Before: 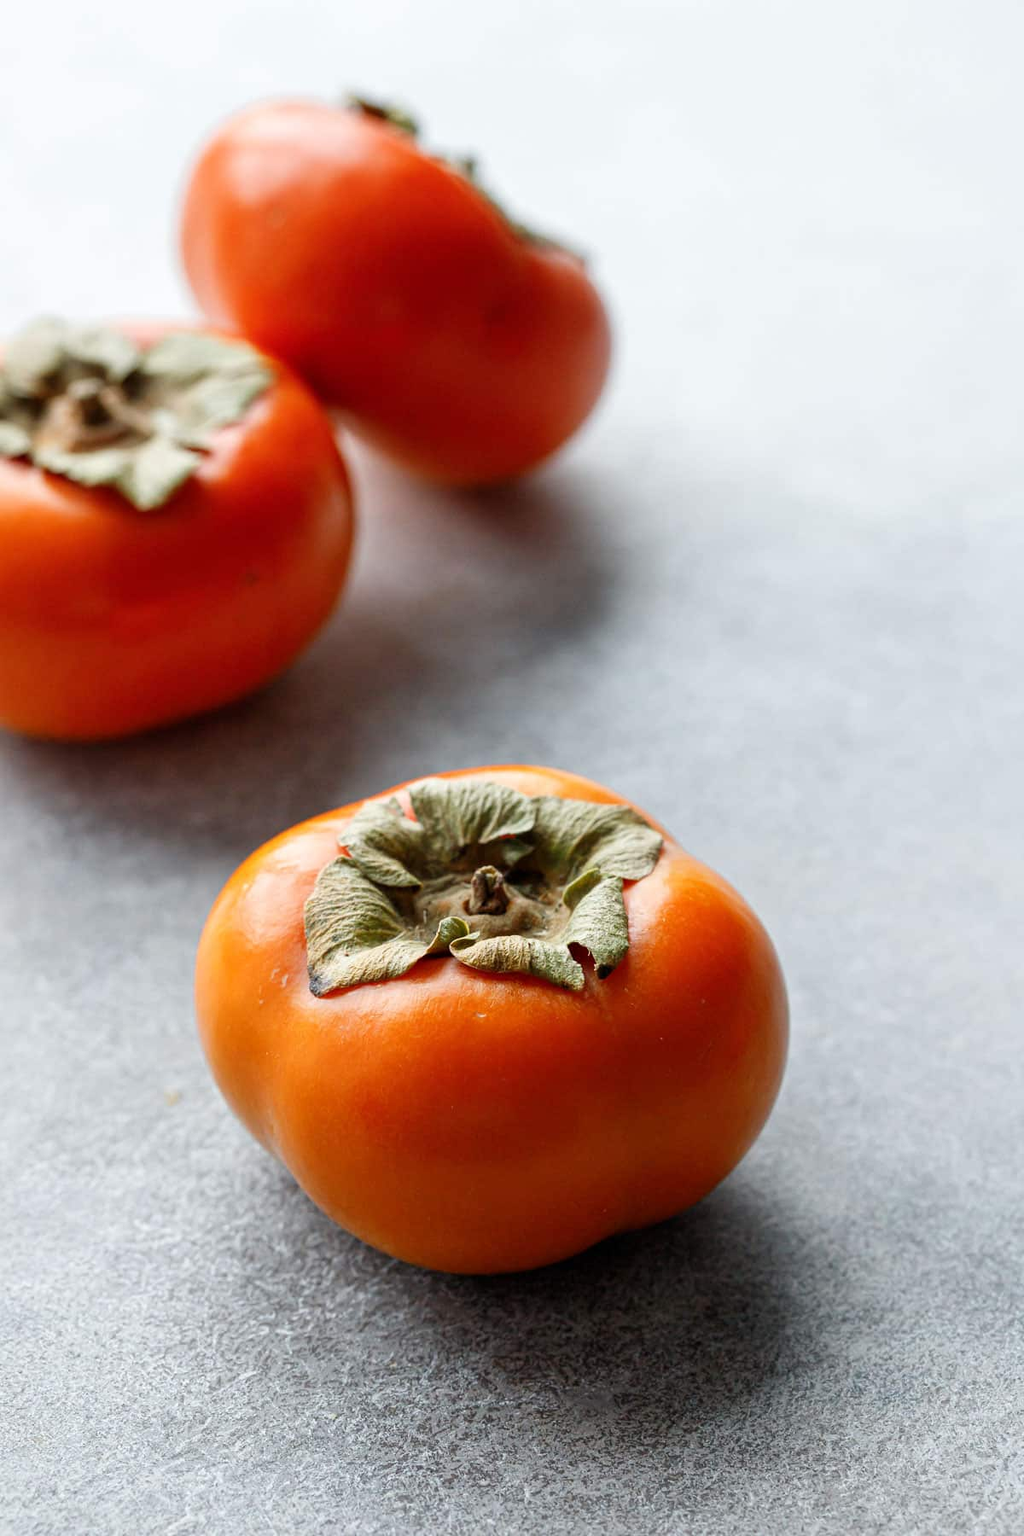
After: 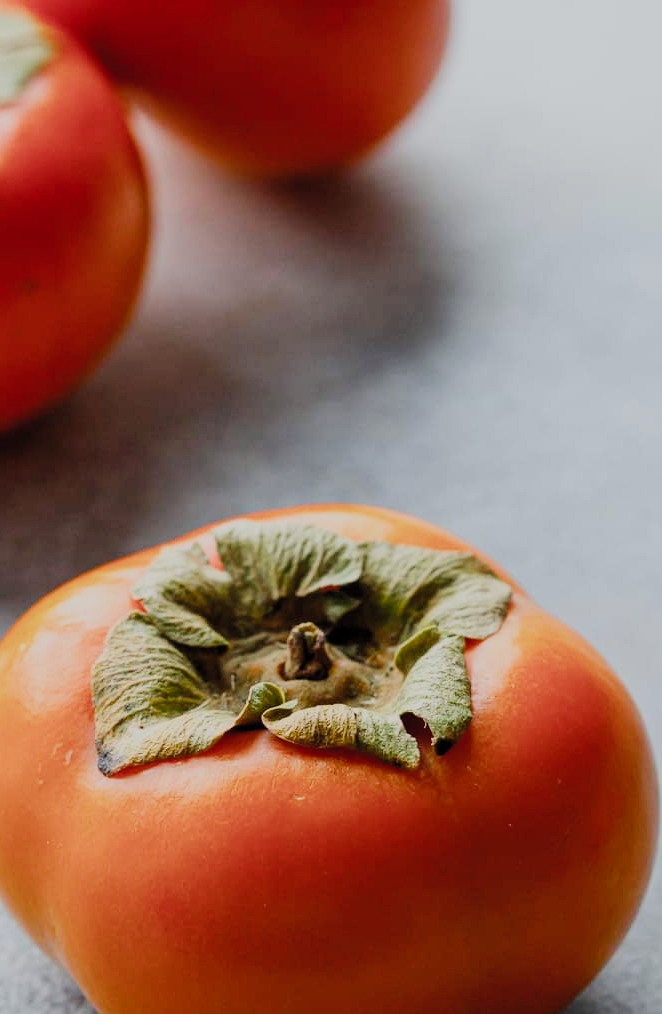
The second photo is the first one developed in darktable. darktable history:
crop and rotate: left 22.113%, top 21.807%, right 22.71%, bottom 21.844%
filmic rgb: black relative exposure -7.65 EV, white relative exposure 4.56 EV, hardness 3.61, contrast 1.052, color science v5 (2021), contrast in shadows safe, contrast in highlights safe
color balance rgb: perceptual saturation grading › global saturation 30.458%
